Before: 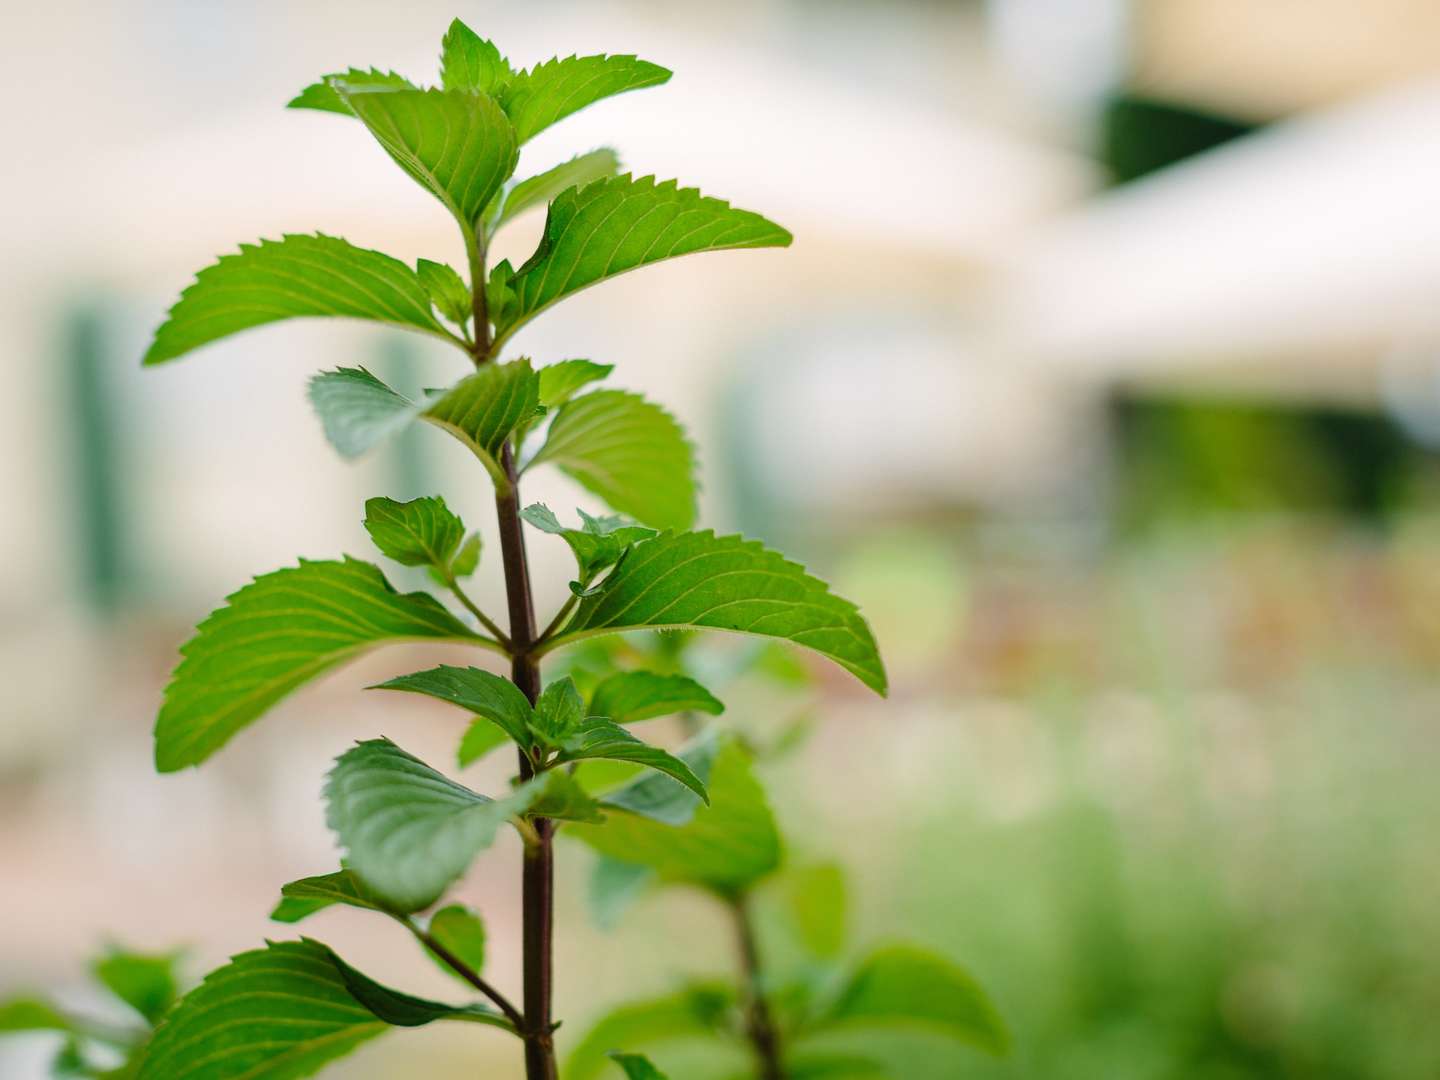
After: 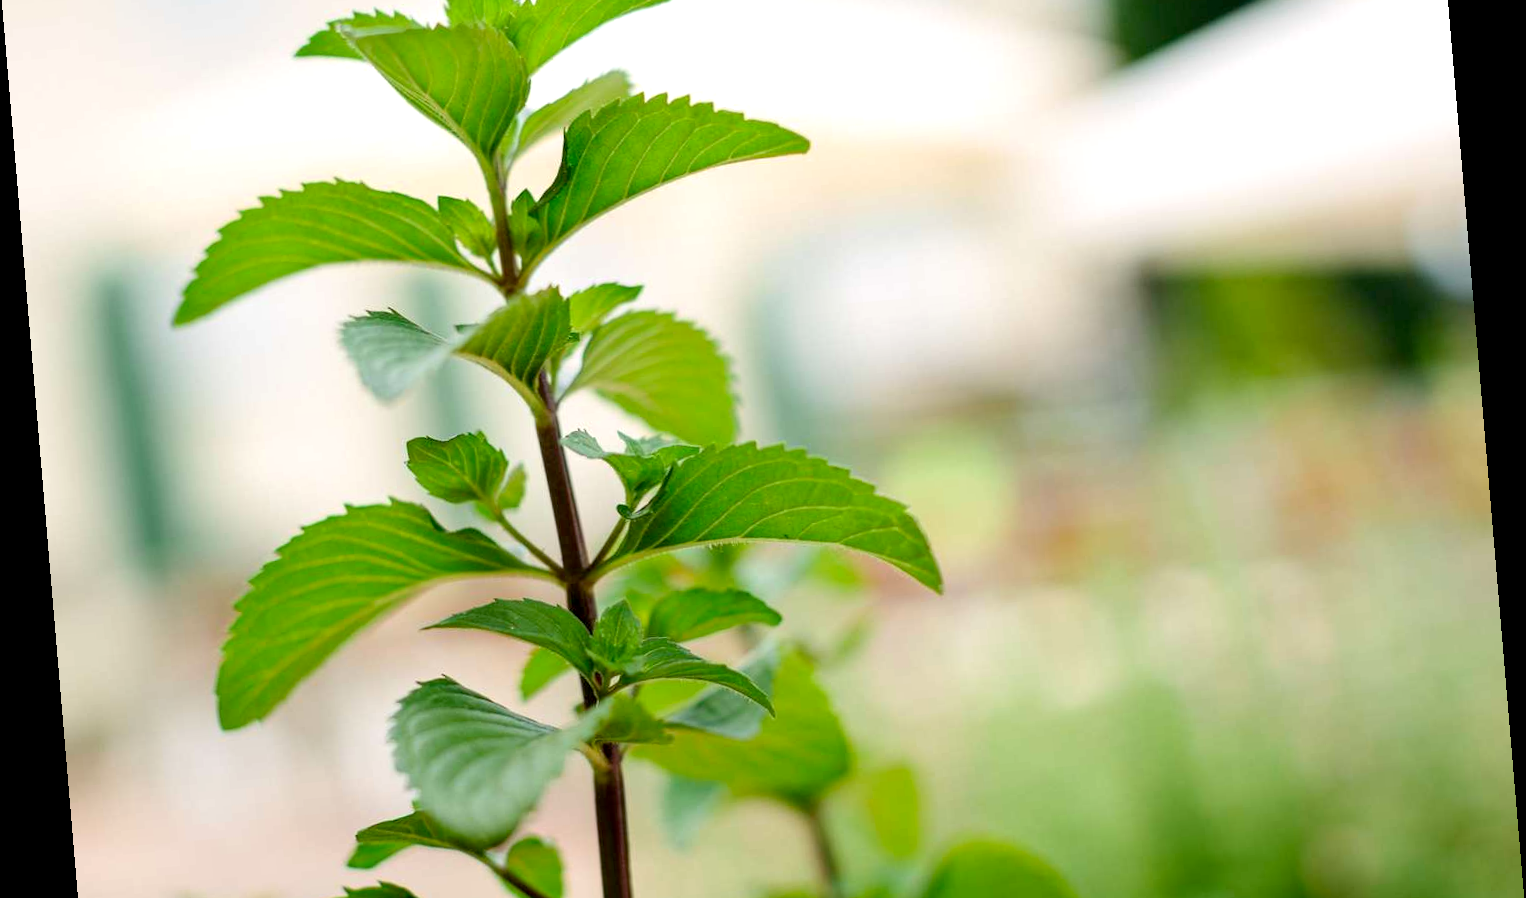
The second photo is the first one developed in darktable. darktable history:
exposure: black level correction 0.005, exposure 0.286 EV, compensate highlight preservation false
crop and rotate: top 12.5%, bottom 12.5%
rotate and perspective: rotation -4.86°, automatic cropping off
